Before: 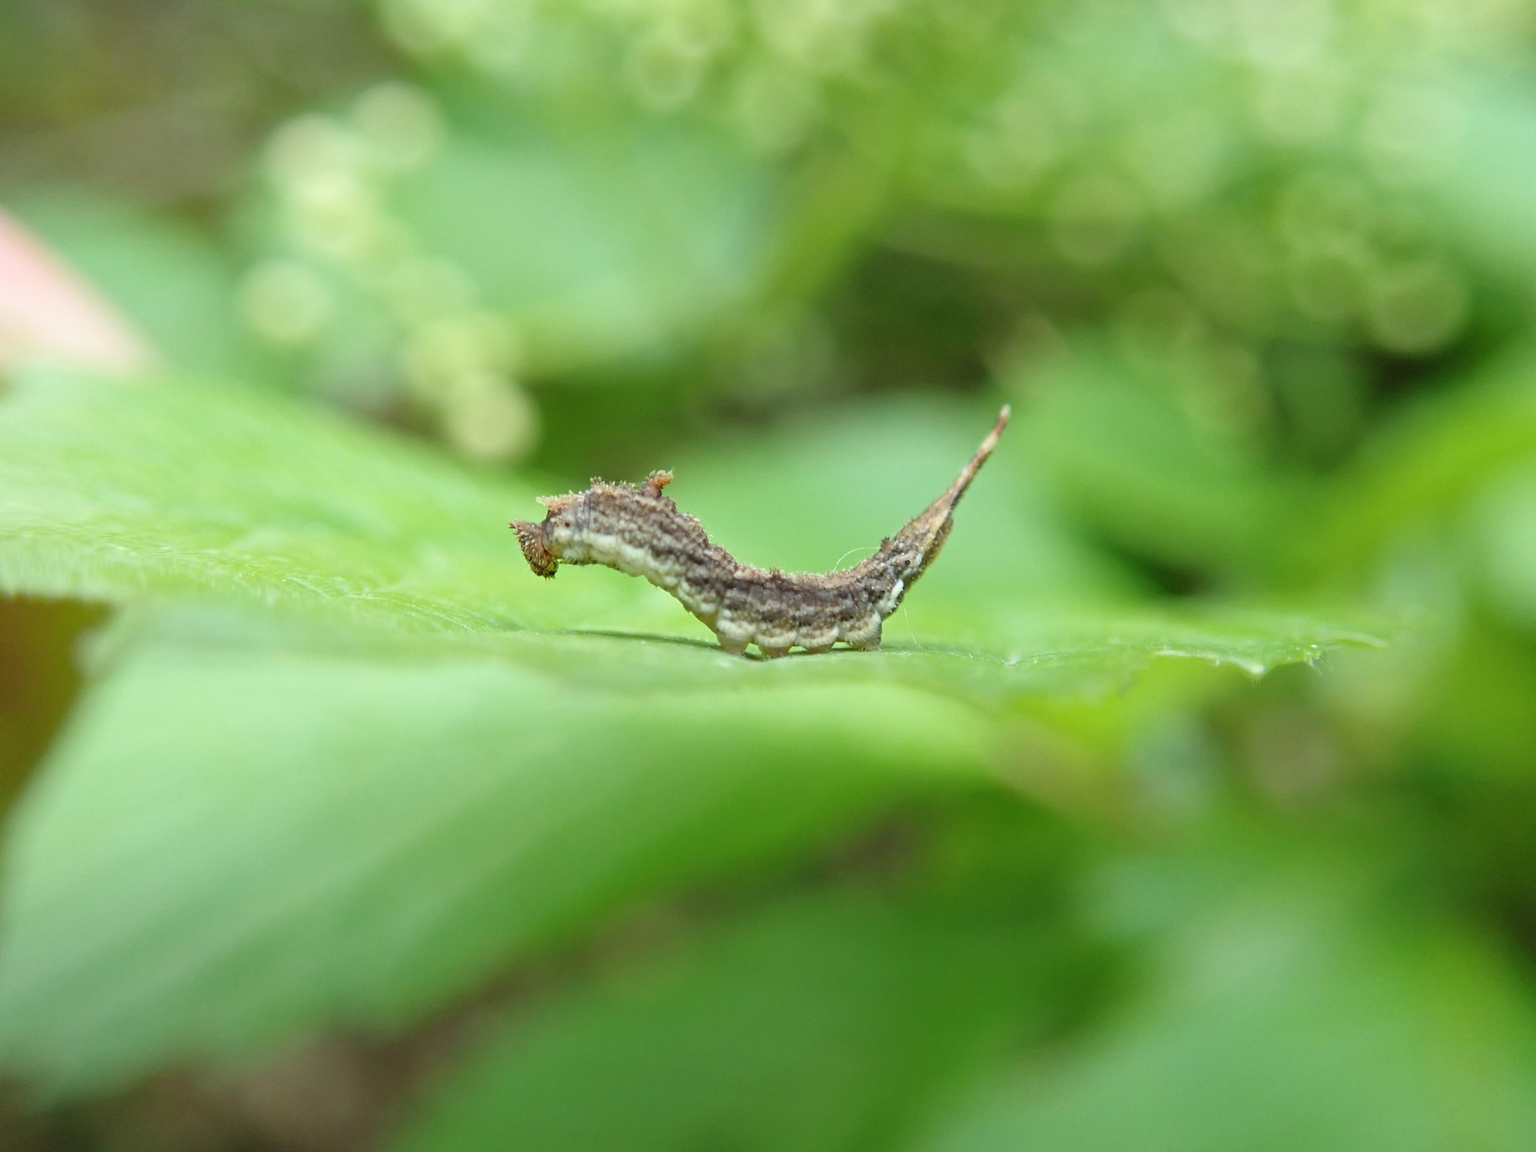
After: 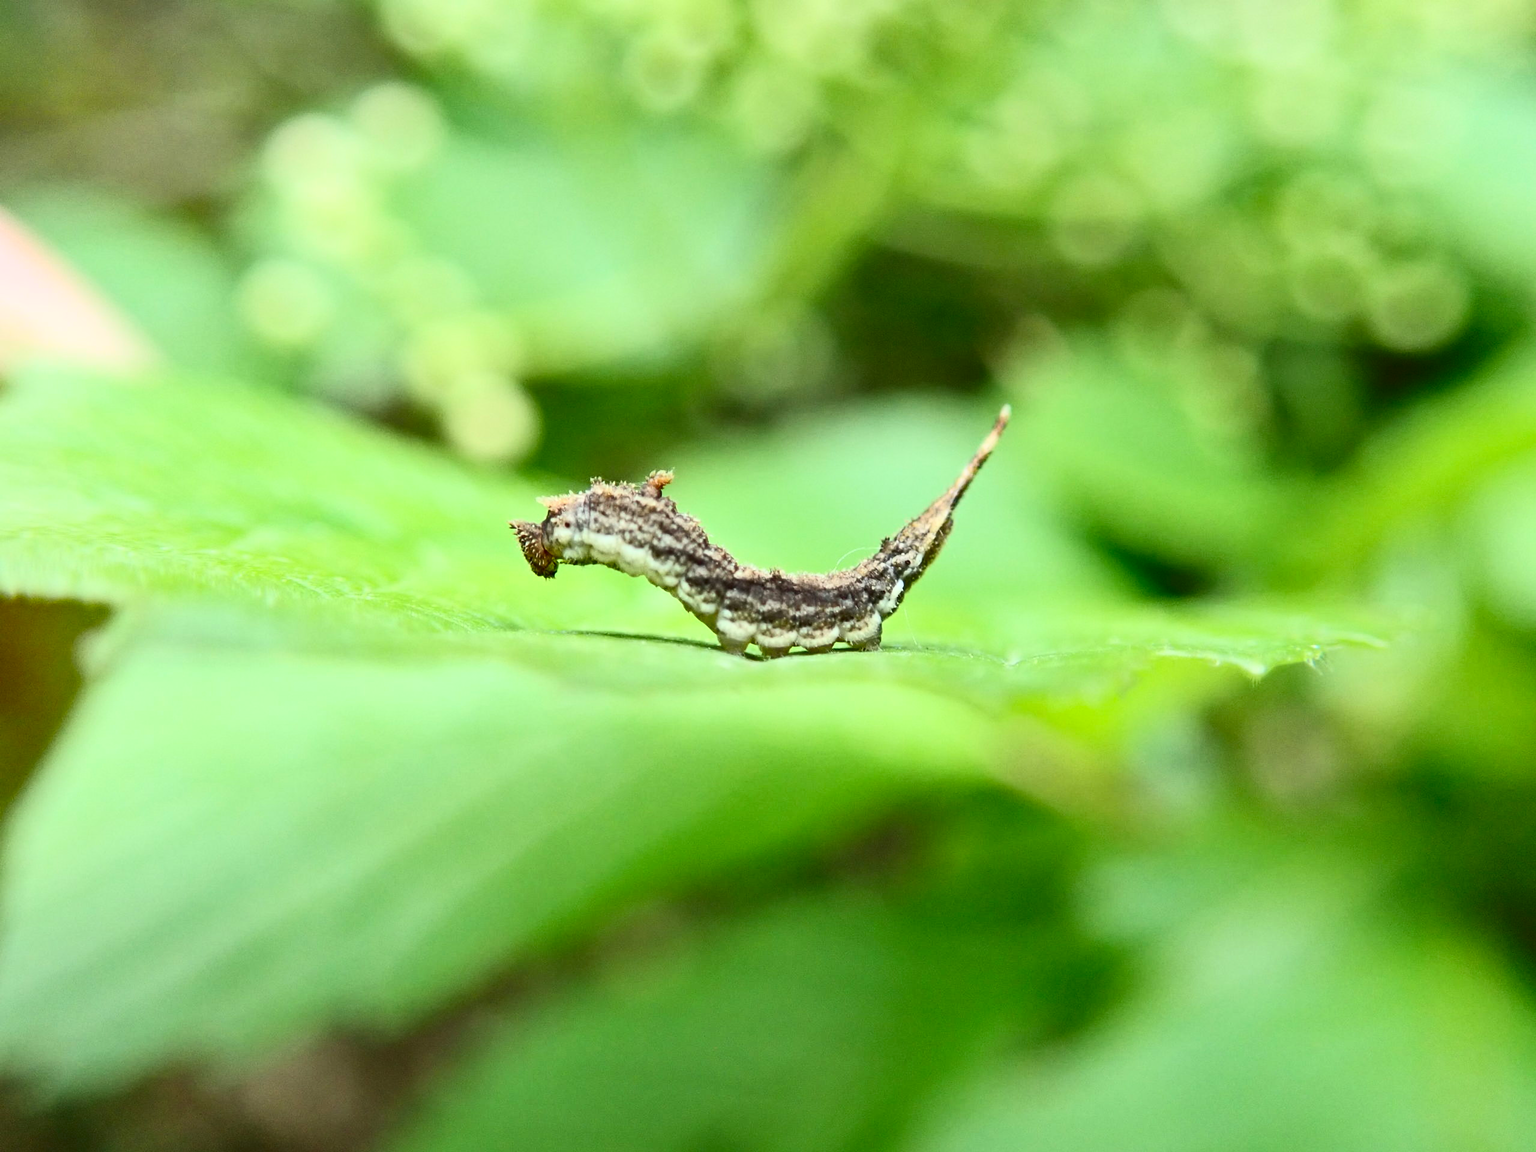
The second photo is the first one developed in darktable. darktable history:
shadows and highlights: shadows 52.42, soften with gaussian
contrast brightness saturation: contrast 0.4, brightness 0.1, saturation 0.21
